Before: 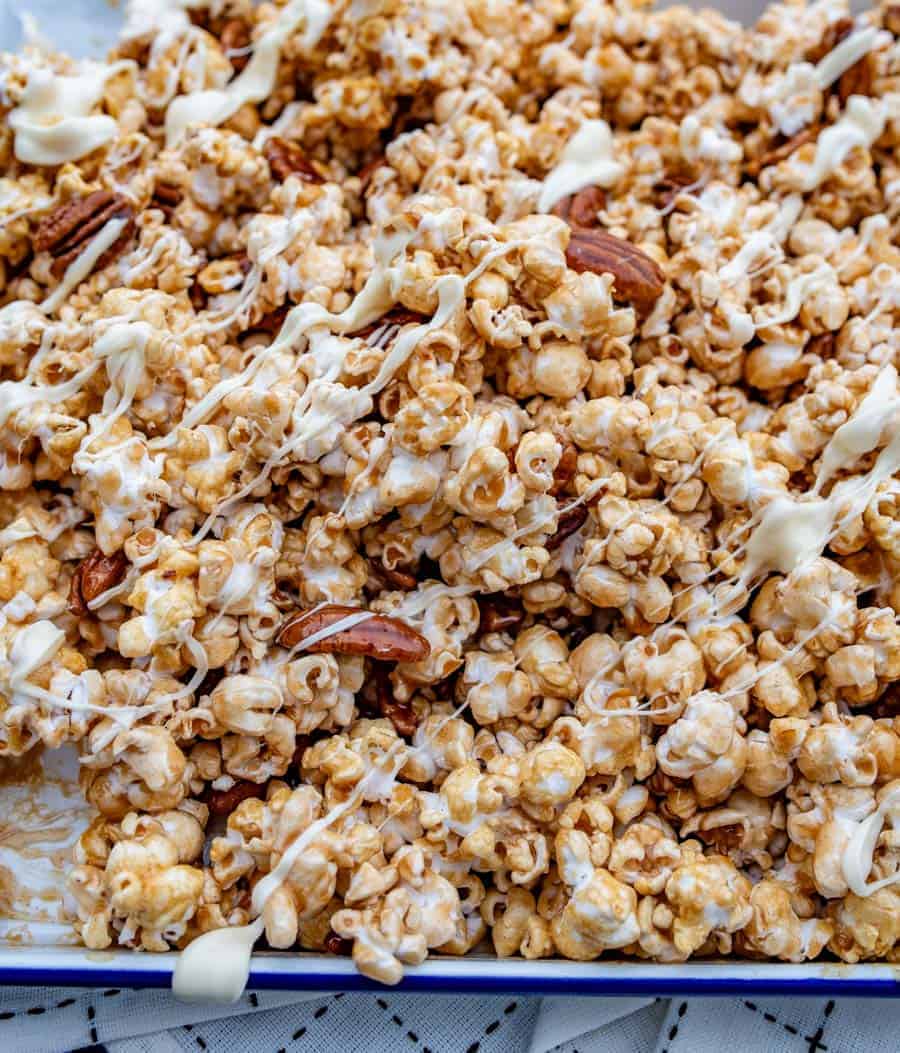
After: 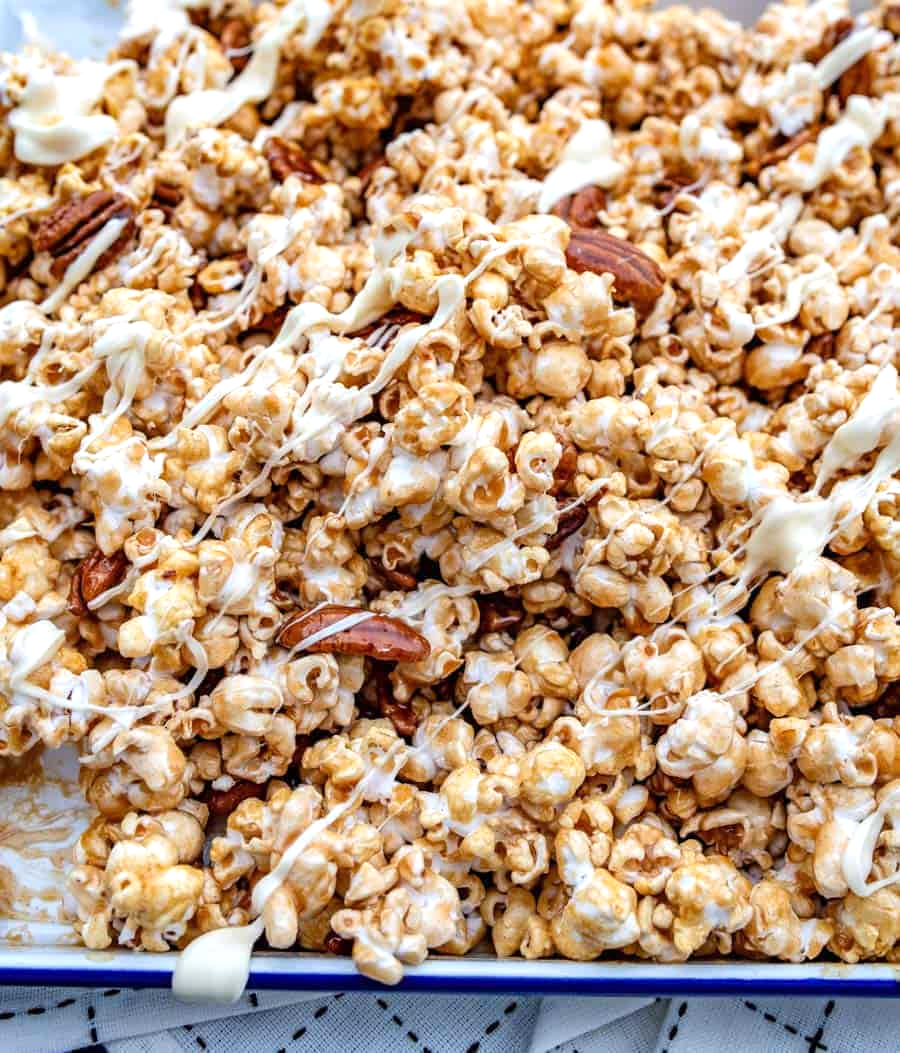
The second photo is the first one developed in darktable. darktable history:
exposure: exposure 0.379 EV, compensate exposure bias true, compensate highlight preservation false
